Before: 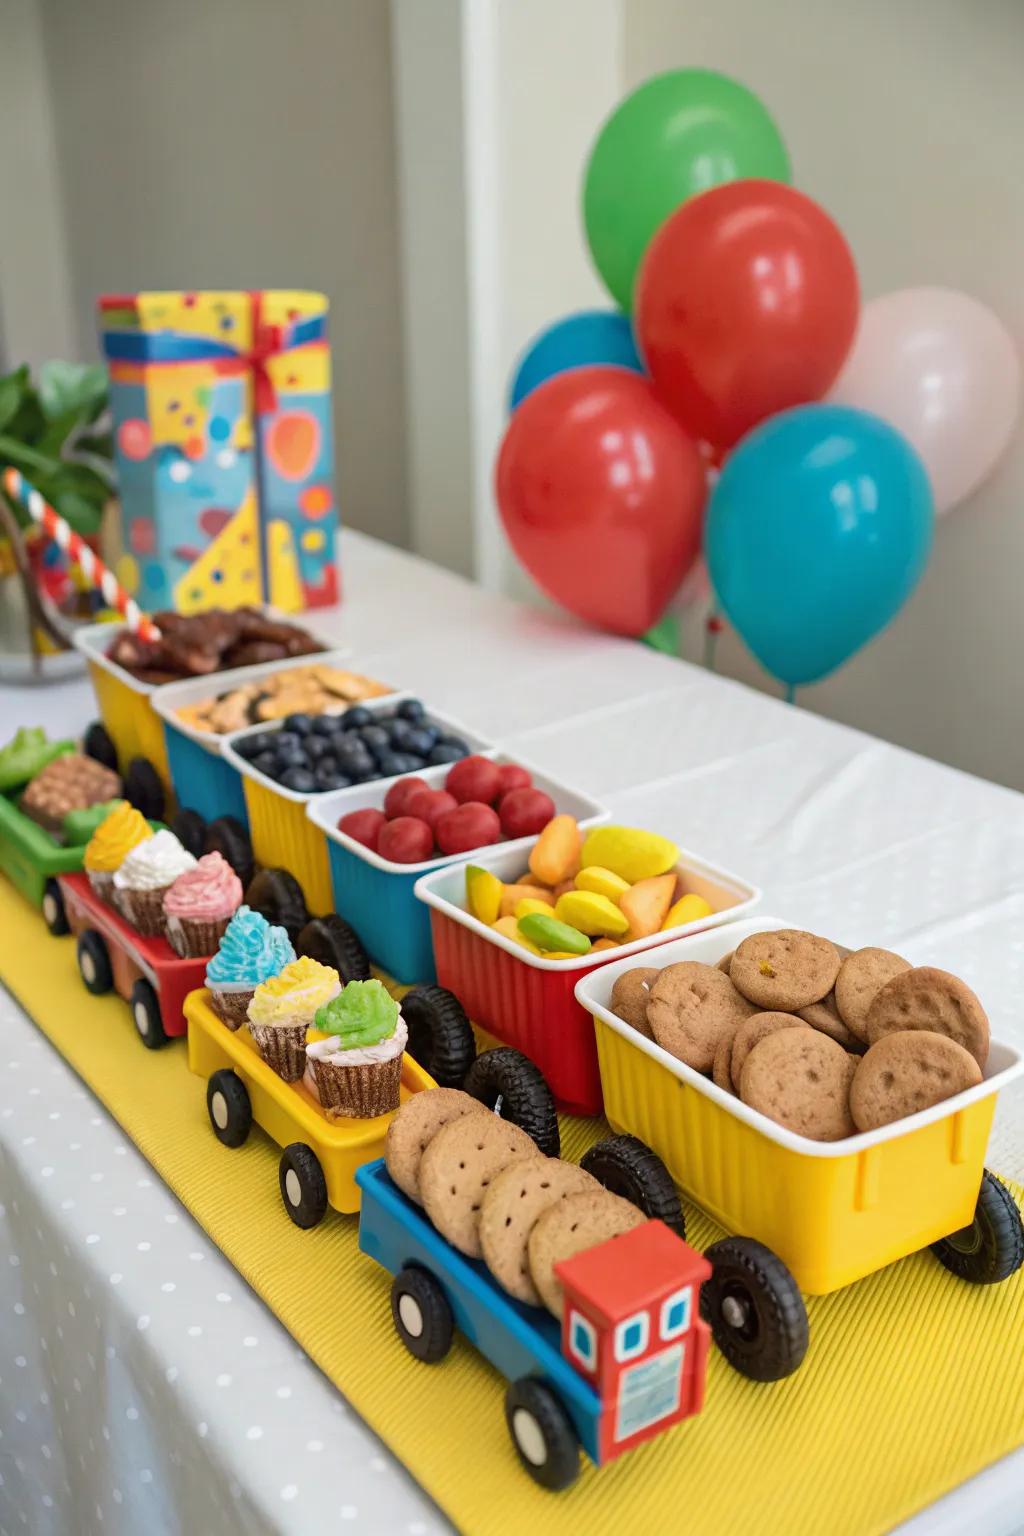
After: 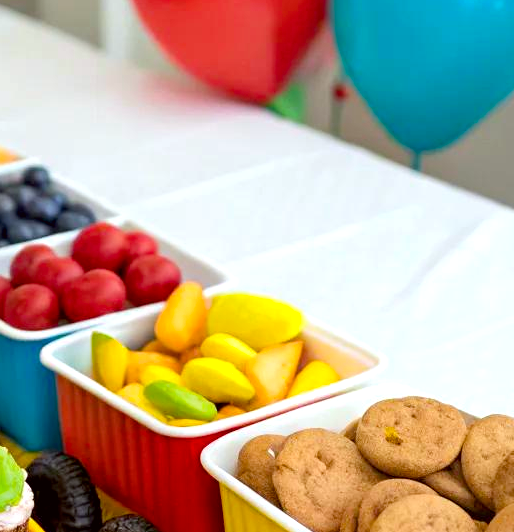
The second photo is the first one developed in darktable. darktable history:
crop: left 36.607%, top 34.735%, right 13.146%, bottom 30.611%
exposure: black level correction 0.005, exposure 0.417 EV, compensate highlight preservation false
white balance: red 0.967, blue 1.049
tone equalizer: on, module defaults
color balance rgb: perceptual saturation grading › global saturation 20%, global vibrance 10%
color correction: highlights a* -0.95, highlights b* 4.5, shadows a* 3.55
